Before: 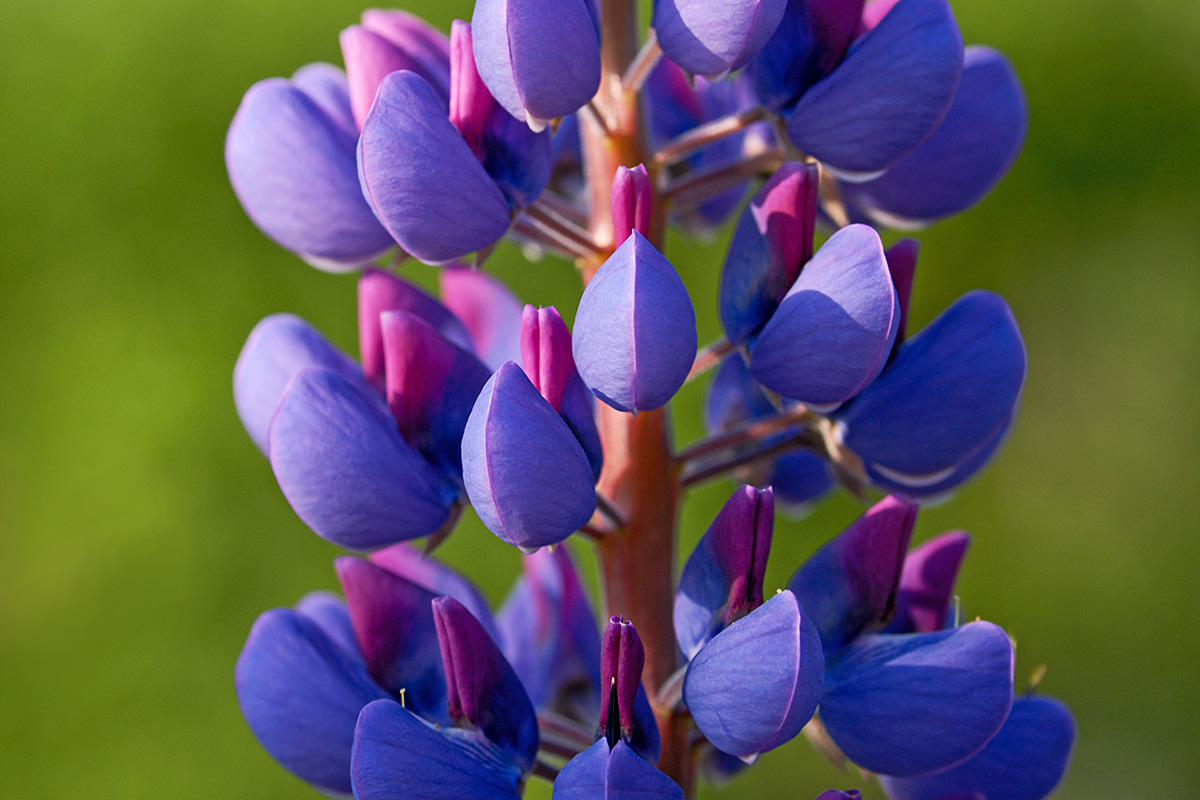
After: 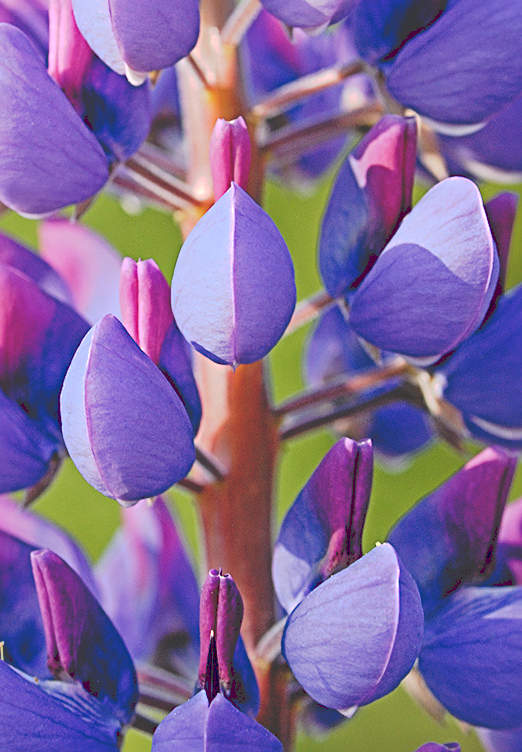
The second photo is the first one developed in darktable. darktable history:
tone curve: curves: ch0 [(0, 0) (0.003, 0.232) (0.011, 0.232) (0.025, 0.232) (0.044, 0.233) (0.069, 0.234) (0.1, 0.237) (0.136, 0.247) (0.177, 0.258) (0.224, 0.283) (0.277, 0.332) (0.335, 0.401) (0.399, 0.483) (0.468, 0.56) (0.543, 0.637) (0.623, 0.706) (0.709, 0.764) (0.801, 0.816) (0.898, 0.859) (1, 1)], preserve colors none
sharpen: radius 3.996
crop: left 33.445%, top 5.976%, right 23.003%
contrast brightness saturation: brightness 0.153
